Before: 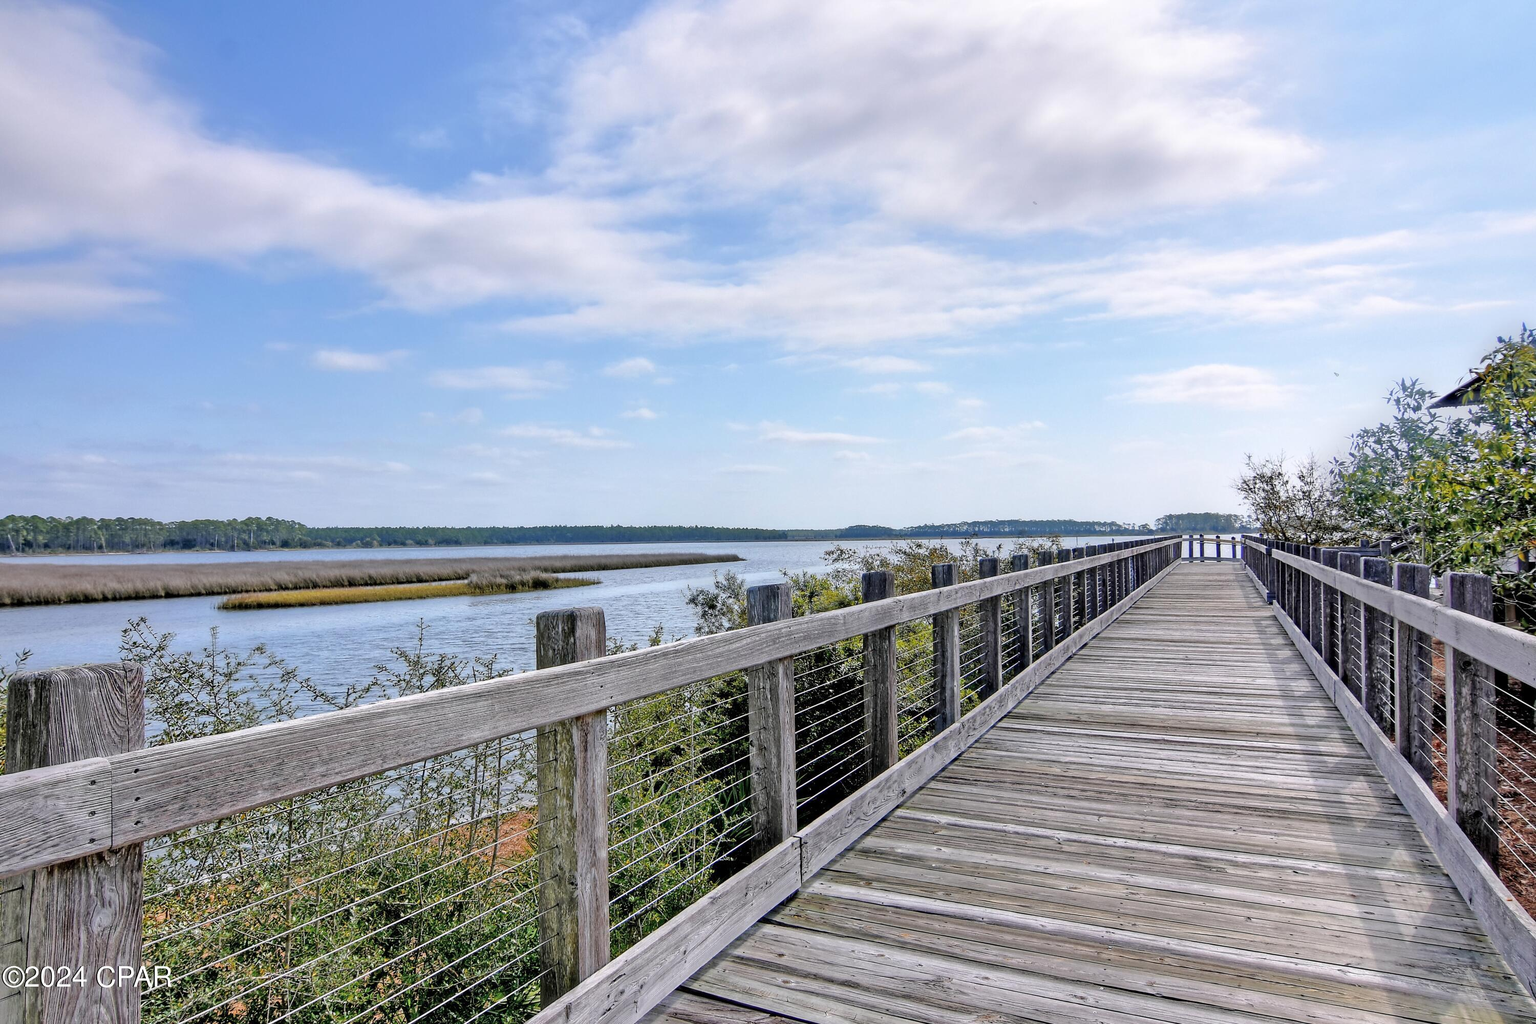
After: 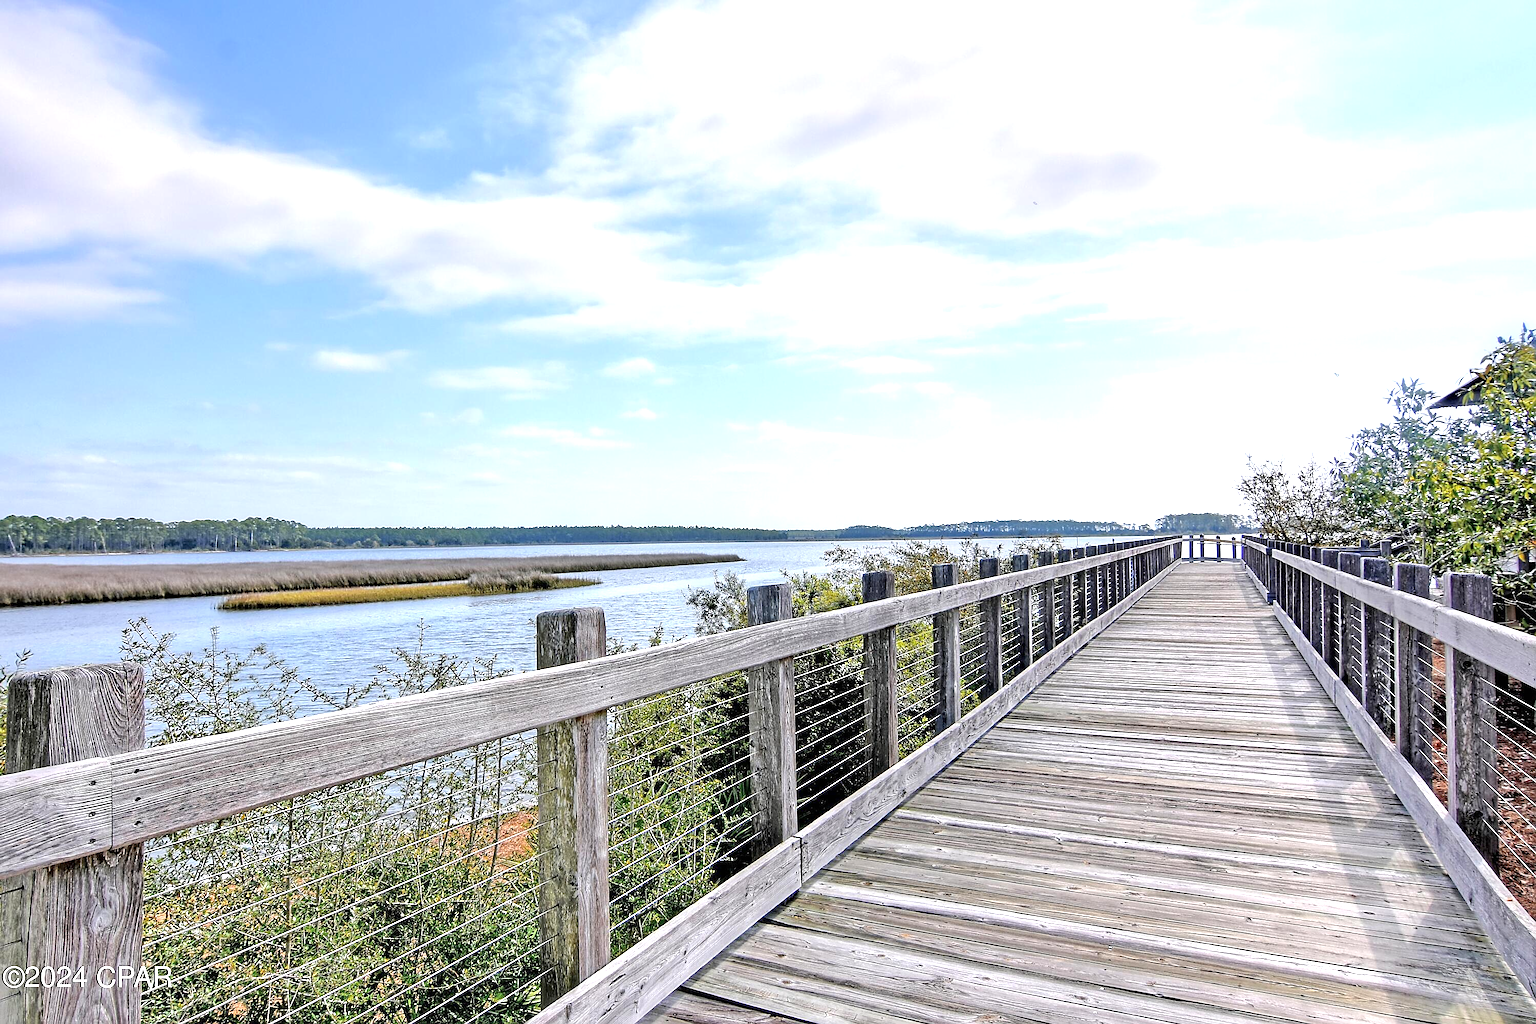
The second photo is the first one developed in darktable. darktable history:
color calibration: gray › normalize channels true, illuminant same as pipeline (D50), adaptation XYZ, x 0.346, y 0.358, temperature 5004.62 K, gamut compression 0.013
sharpen: on, module defaults
exposure: black level correction 0, exposure 0.693 EV, compensate highlight preservation false
